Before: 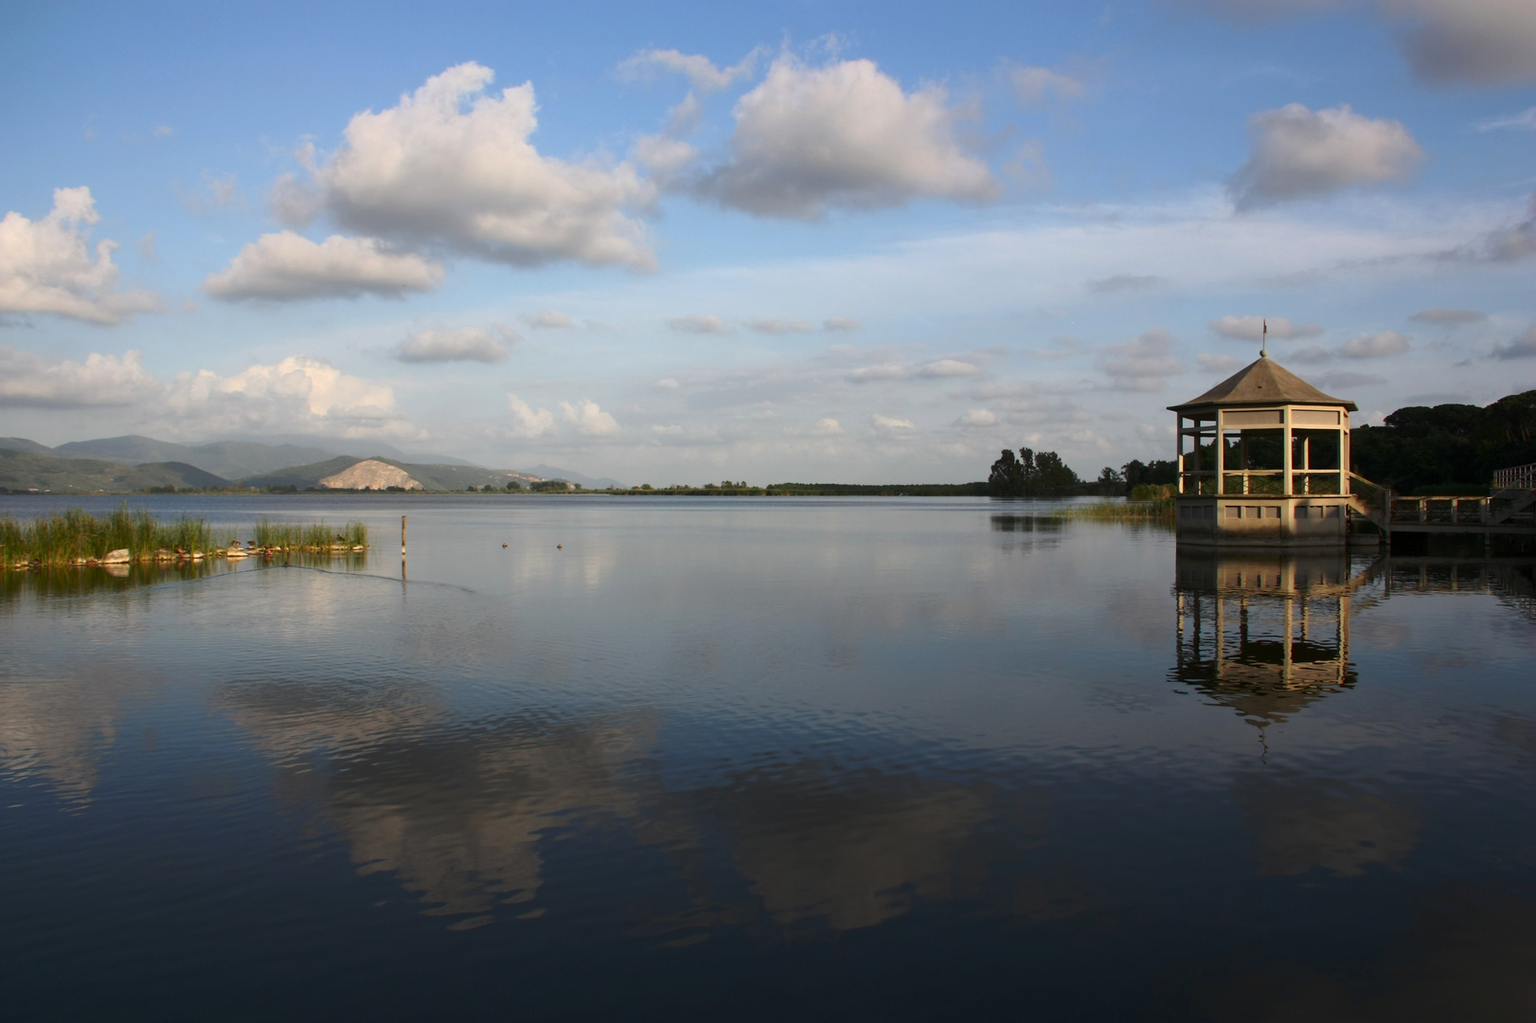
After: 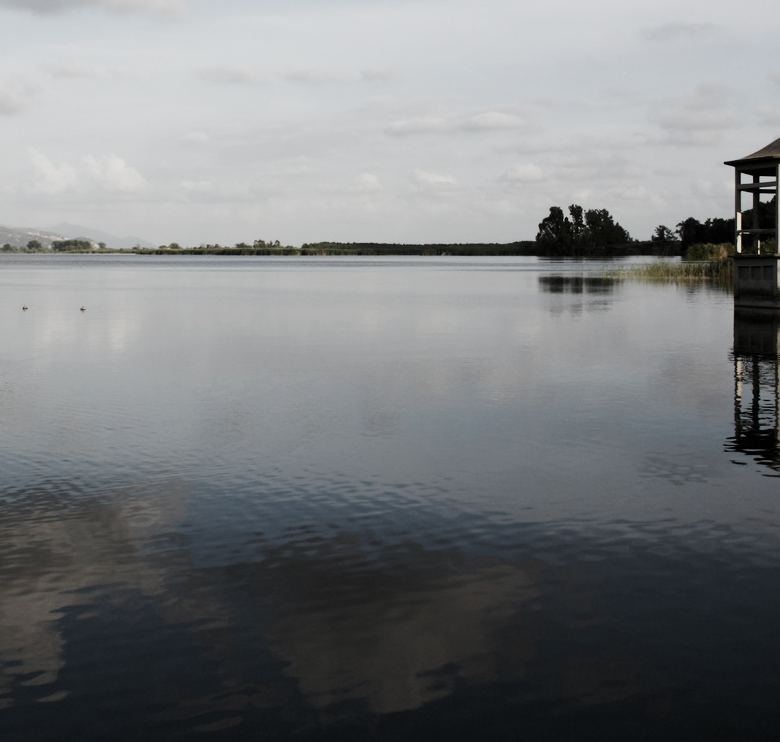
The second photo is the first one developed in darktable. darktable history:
filmic rgb: black relative exposure -5.14 EV, white relative exposure 3.95 EV, hardness 2.88, contrast 1.196, highlights saturation mix -29.77%, preserve chrominance no, color science v5 (2021), contrast in shadows safe, contrast in highlights safe
exposure: exposure 0.667 EV, compensate highlight preservation false
crop: left 31.36%, top 24.825%, right 20.306%, bottom 6.45%
